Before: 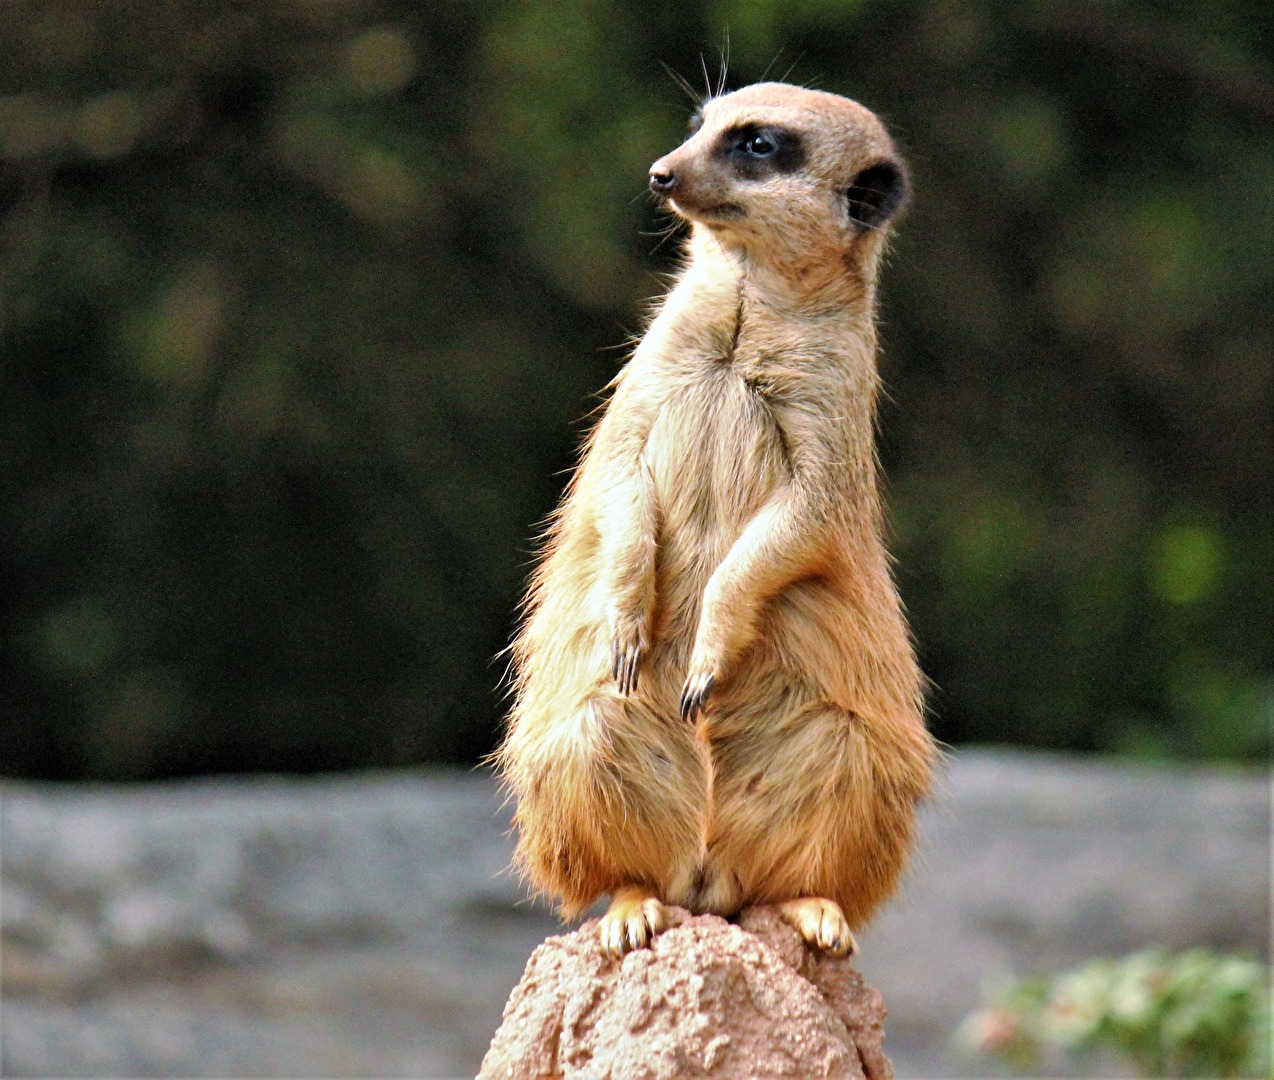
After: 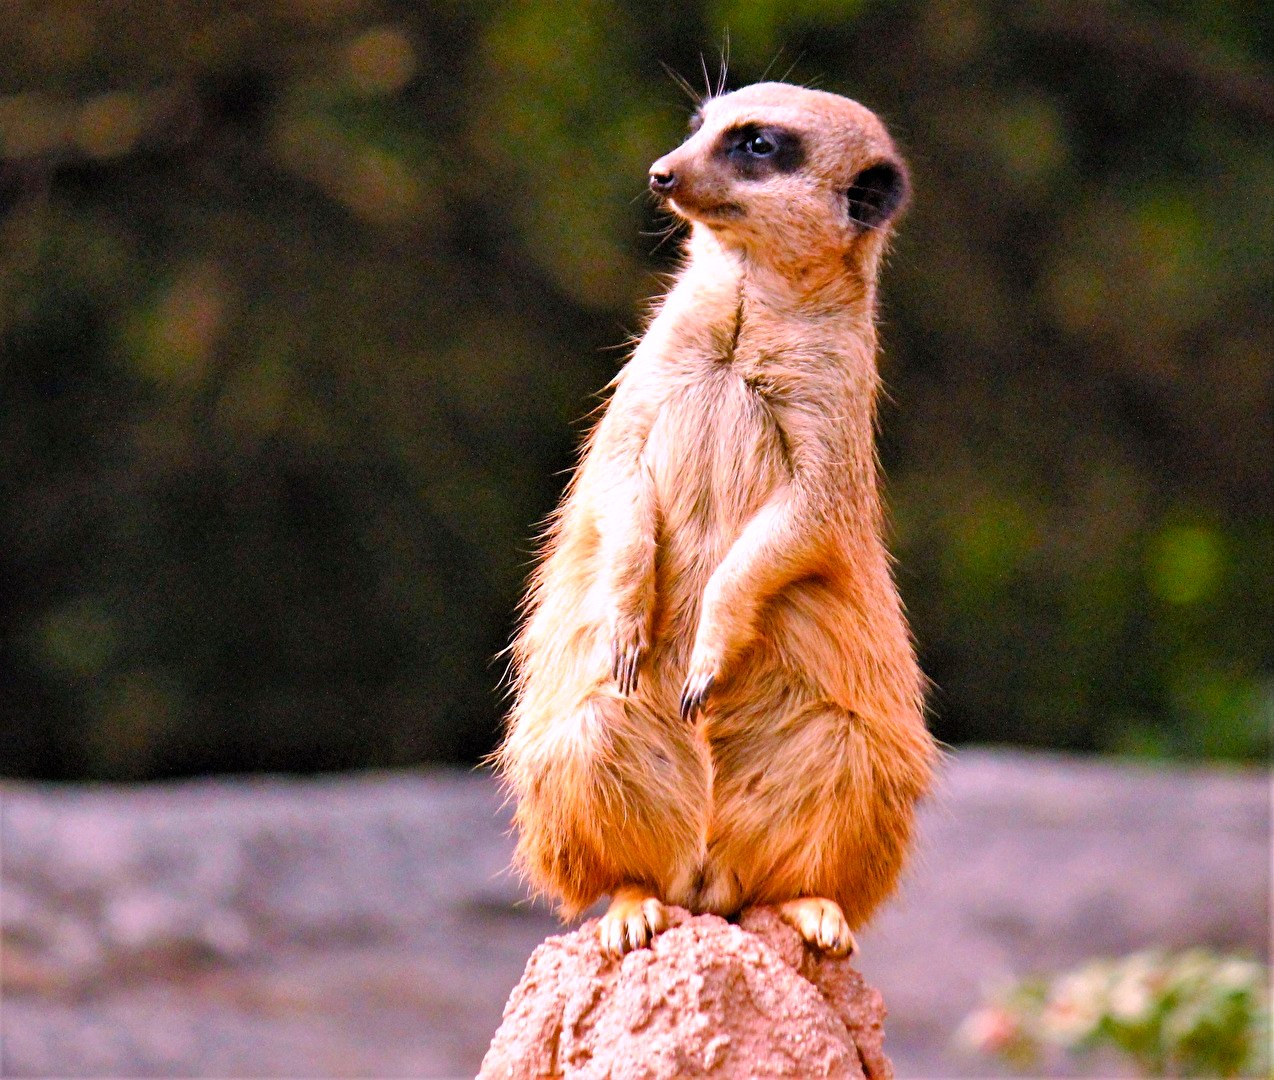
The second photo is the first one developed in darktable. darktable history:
color balance rgb: perceptual saturation grading › global saturation 35%, perceptual saturation grading › highlights -30%, perceptual saturation grading › shadows 35%, perceptual brilliance grading › global brilliance 3%, perceptual brilliance grading › highlights -3%, perceptual brilliance grading › shadows 3%
white balance: red 1.188, blue 1.11
